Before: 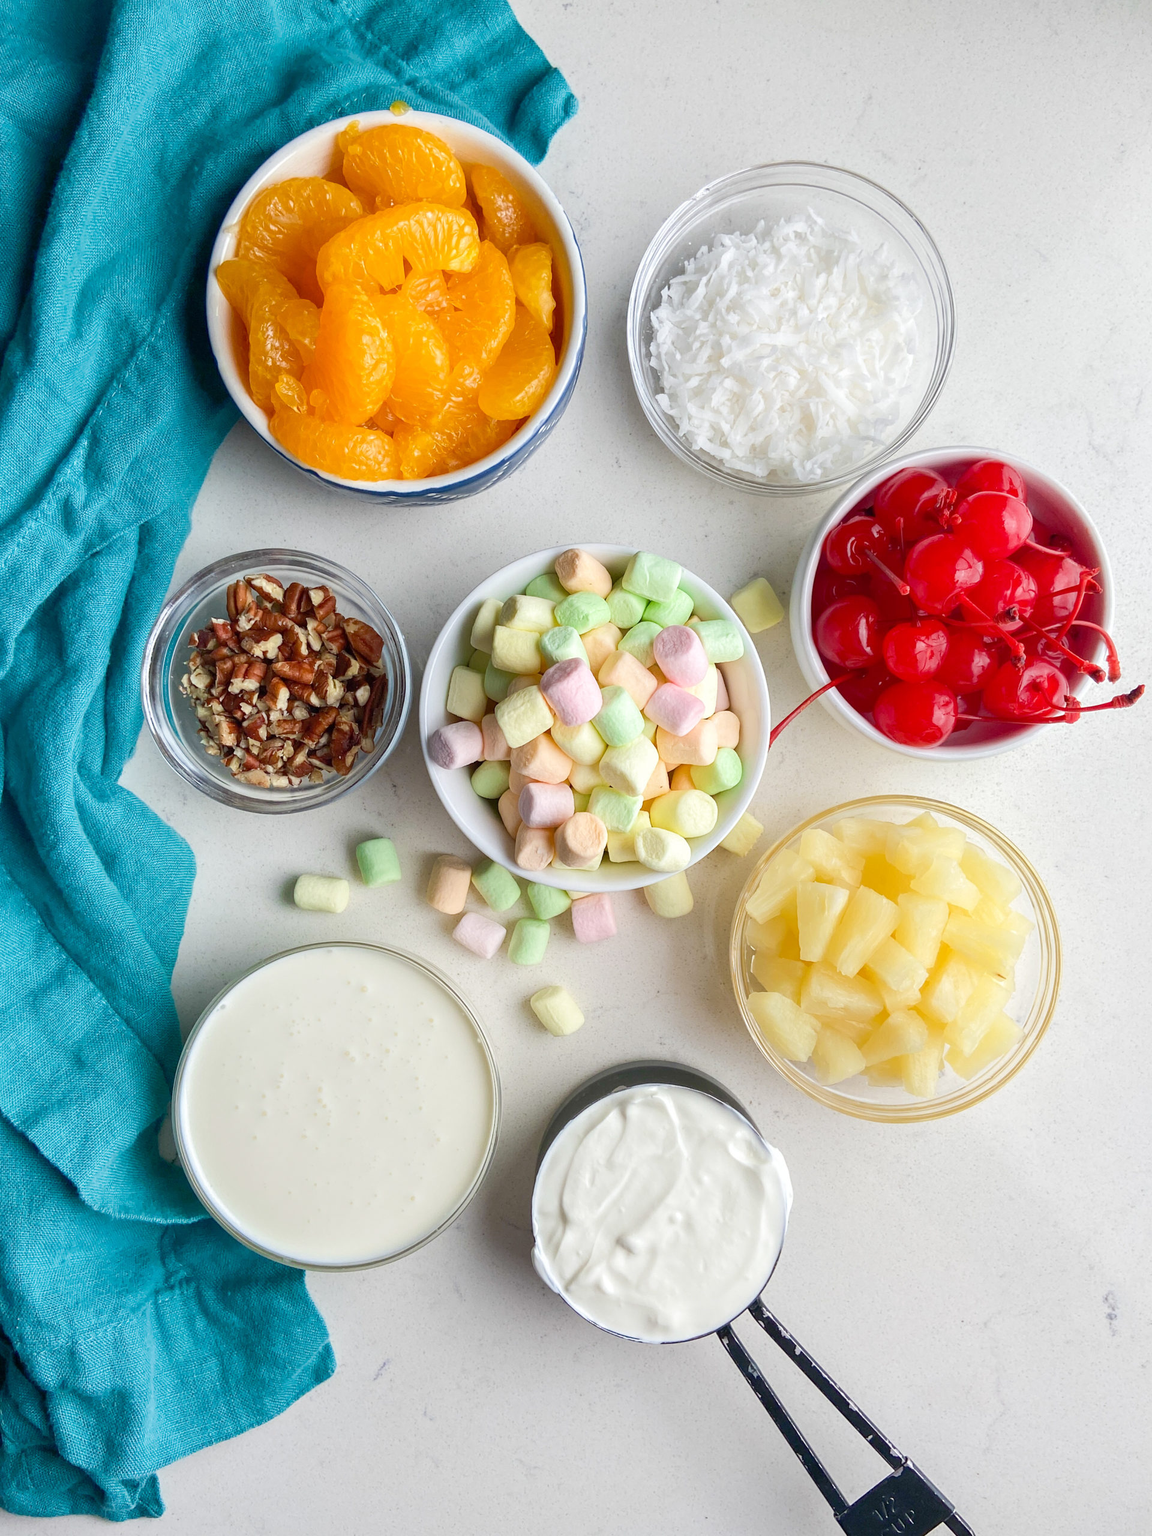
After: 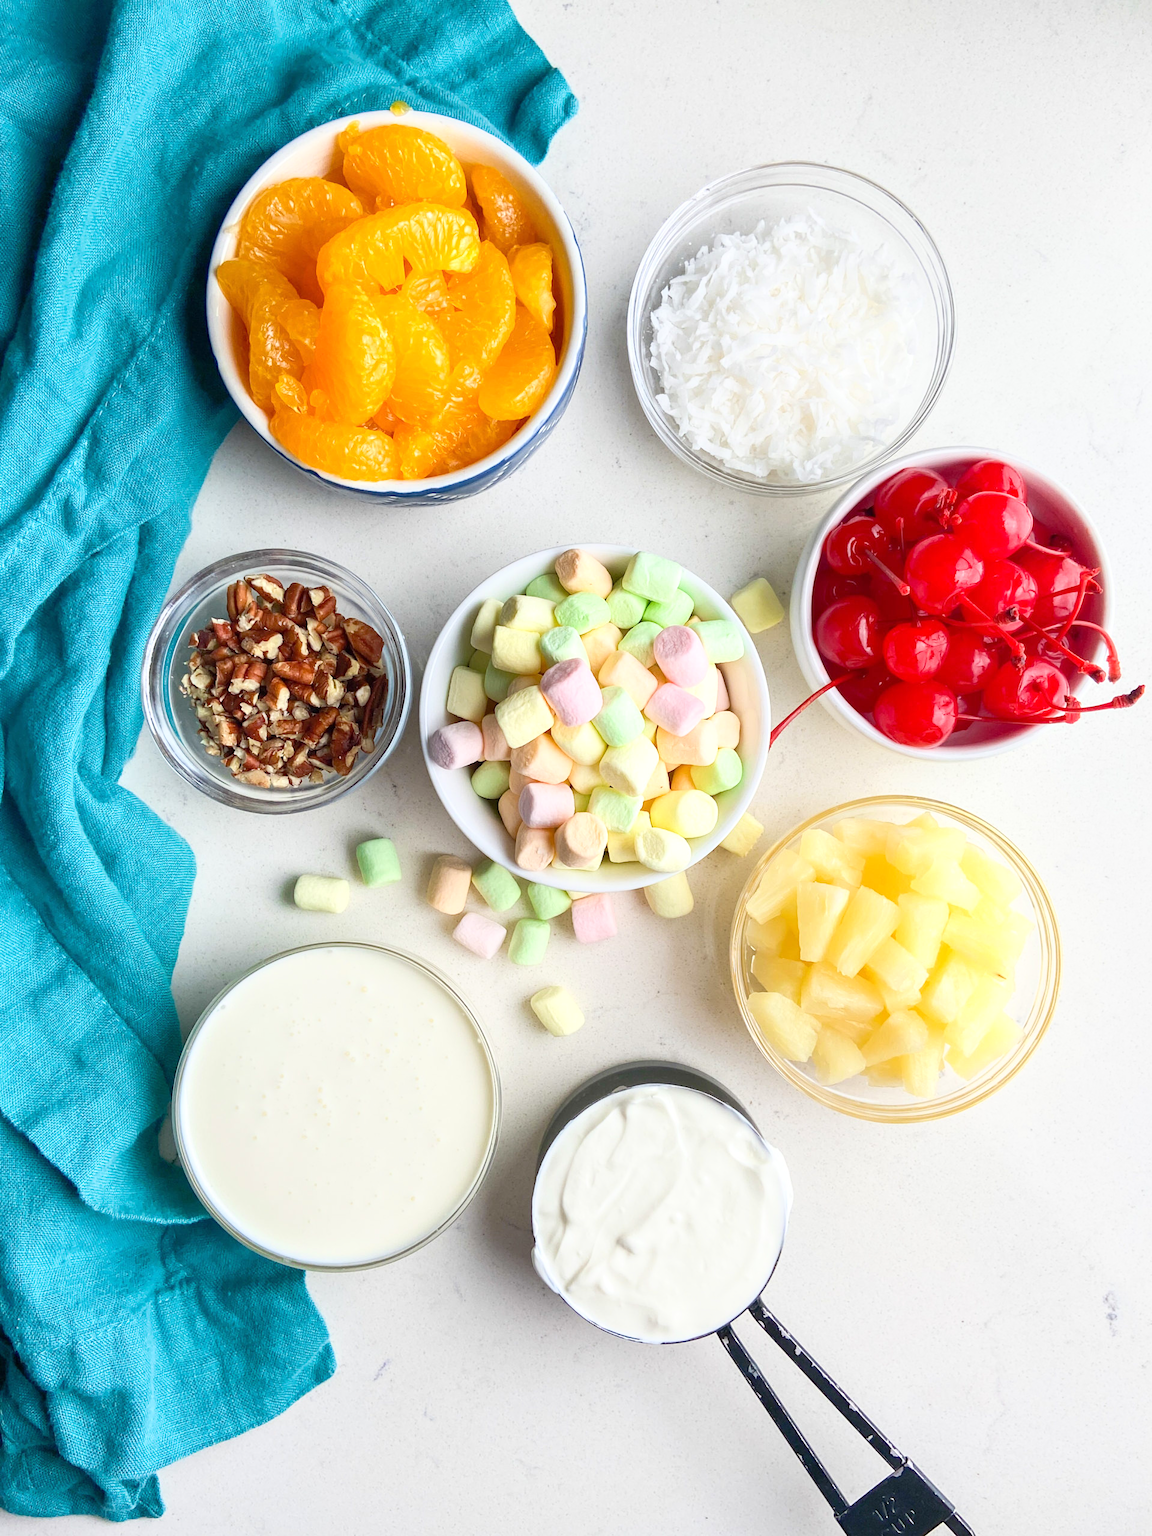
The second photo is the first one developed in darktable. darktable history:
base curve: curves: ch0 [(0, 0) (0.688, 0.865) (1, 1)], preserve colors average RGB
